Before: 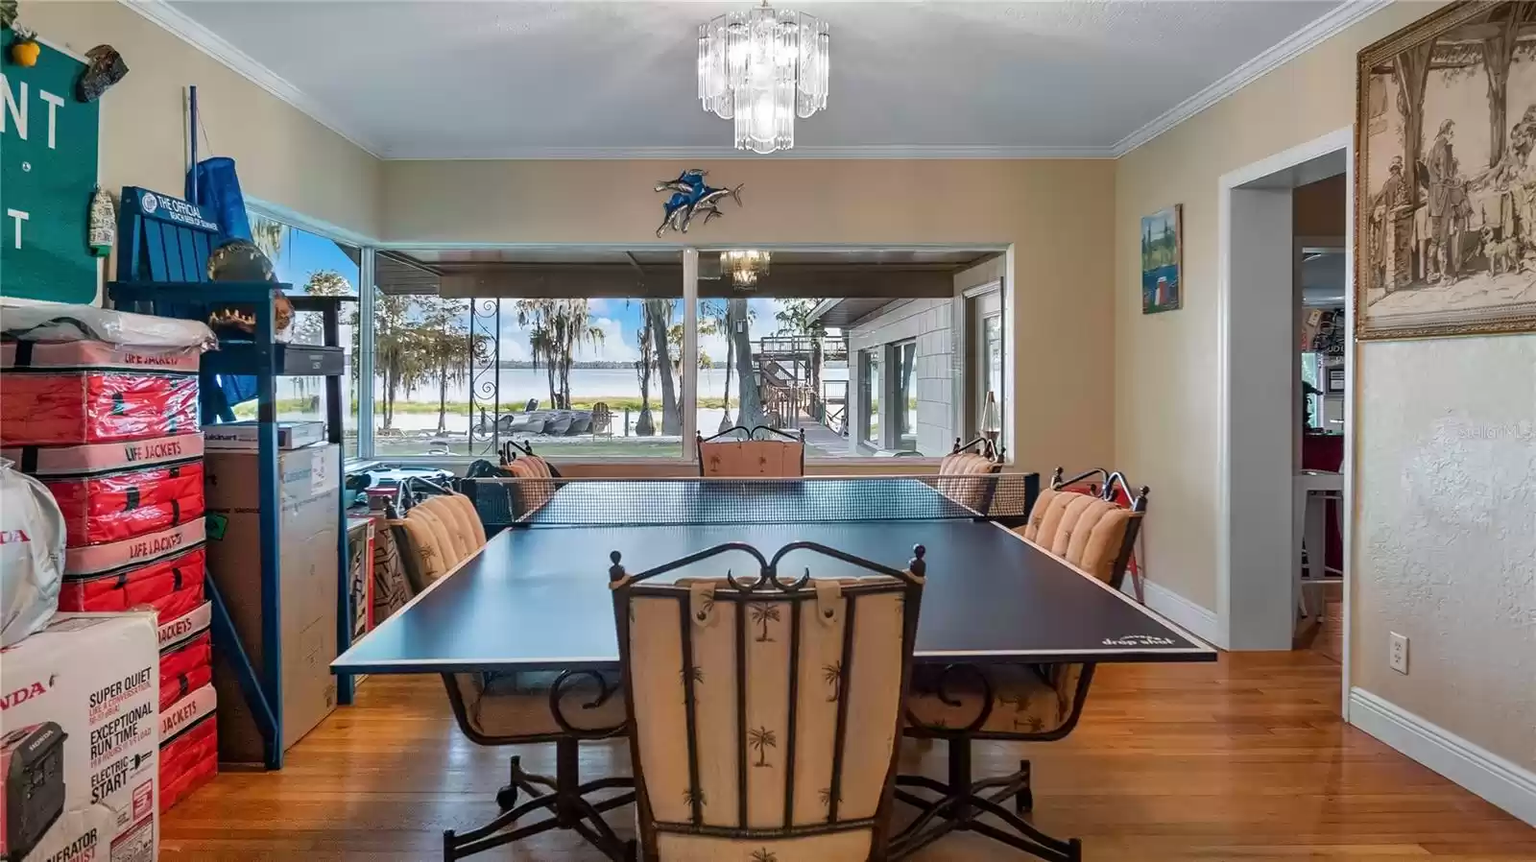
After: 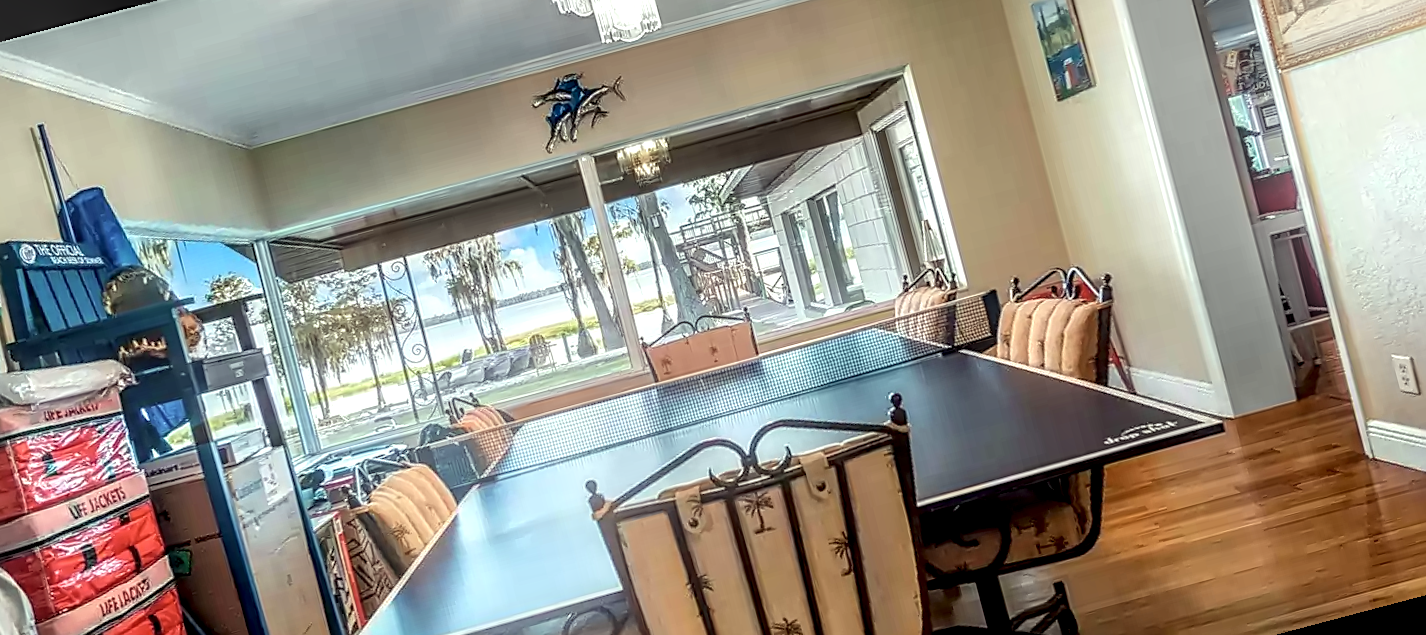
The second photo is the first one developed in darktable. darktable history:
color correction: highlights a* -4.73, highlights b* 5.06, saturation 0.97
bloom: on, module defaults
local contrast: detail 203%
sharpen: on, module defaults
rotate and perspective: rotation -14.8°, crop left 0.1, crop right 0.903, crop top 0.25, crop bottom 0.748
